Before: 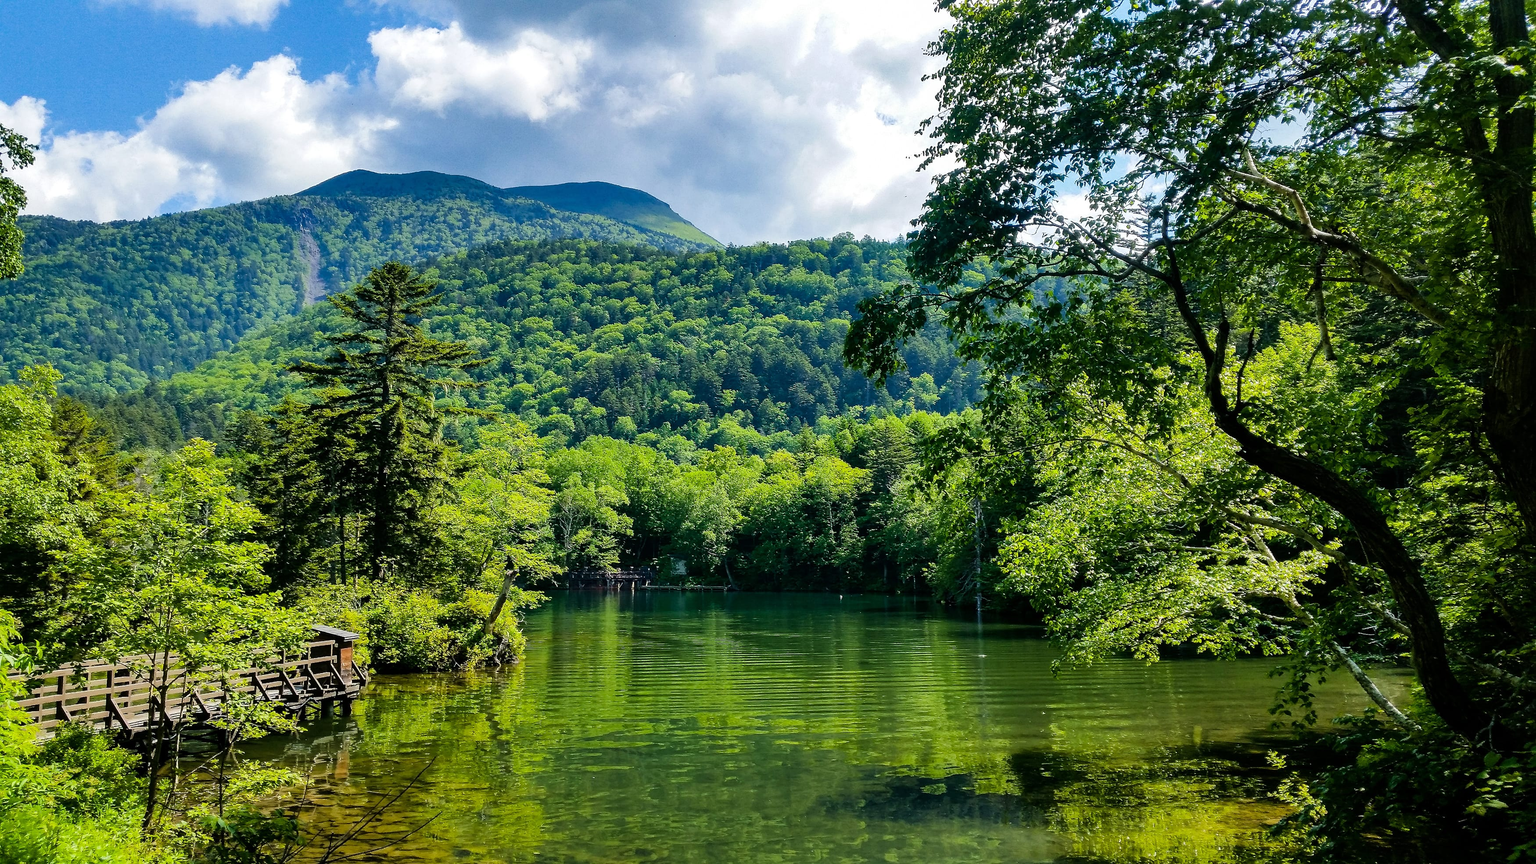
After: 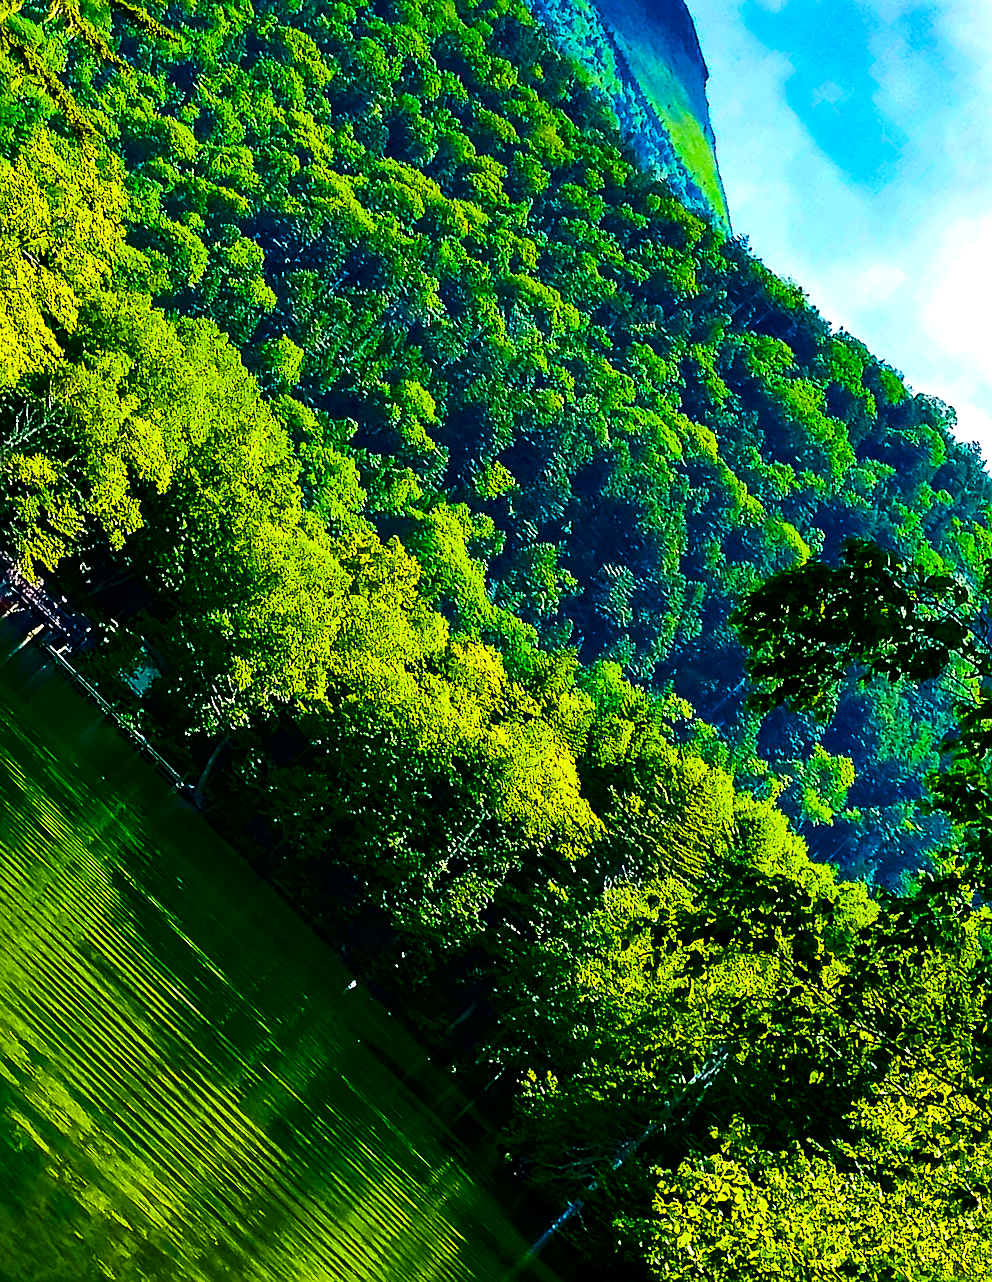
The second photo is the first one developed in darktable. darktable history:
crop and rotate: angle -45.08°, top 16.338%, right 1.001%, bottom 11.713%
exposure: exposure 0.203 EV, compensate highlight preservation false
color correction: highlights a* 5.87, highlights b* 4.68
color balance rgb: linear chroma grading › global chroma 42.089%, perceptual saturation grading › global saturation 99.374%, perceptual brilliance grading › global brilliance 11.219%, global vibrance 20%
sharpen: amount 0.498
contrast brightness saturation: contrast 0.238, brightness -0.229, saturation 0.136
